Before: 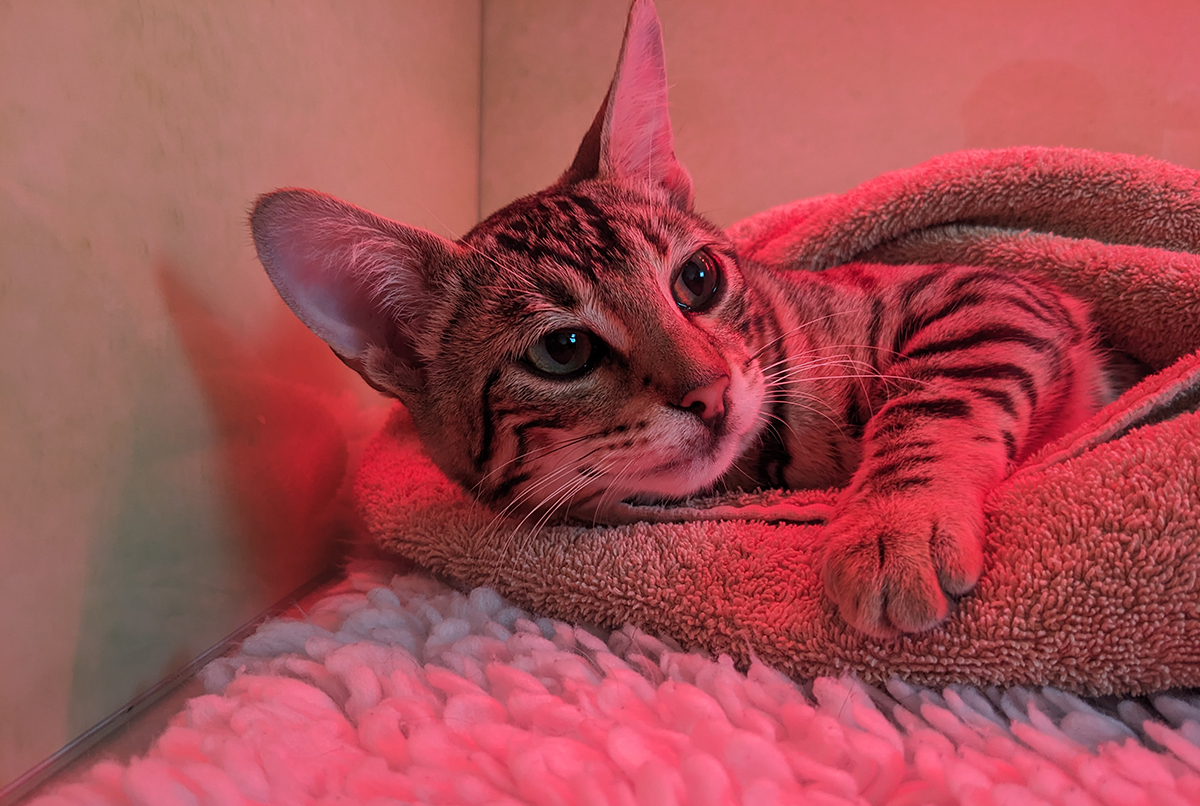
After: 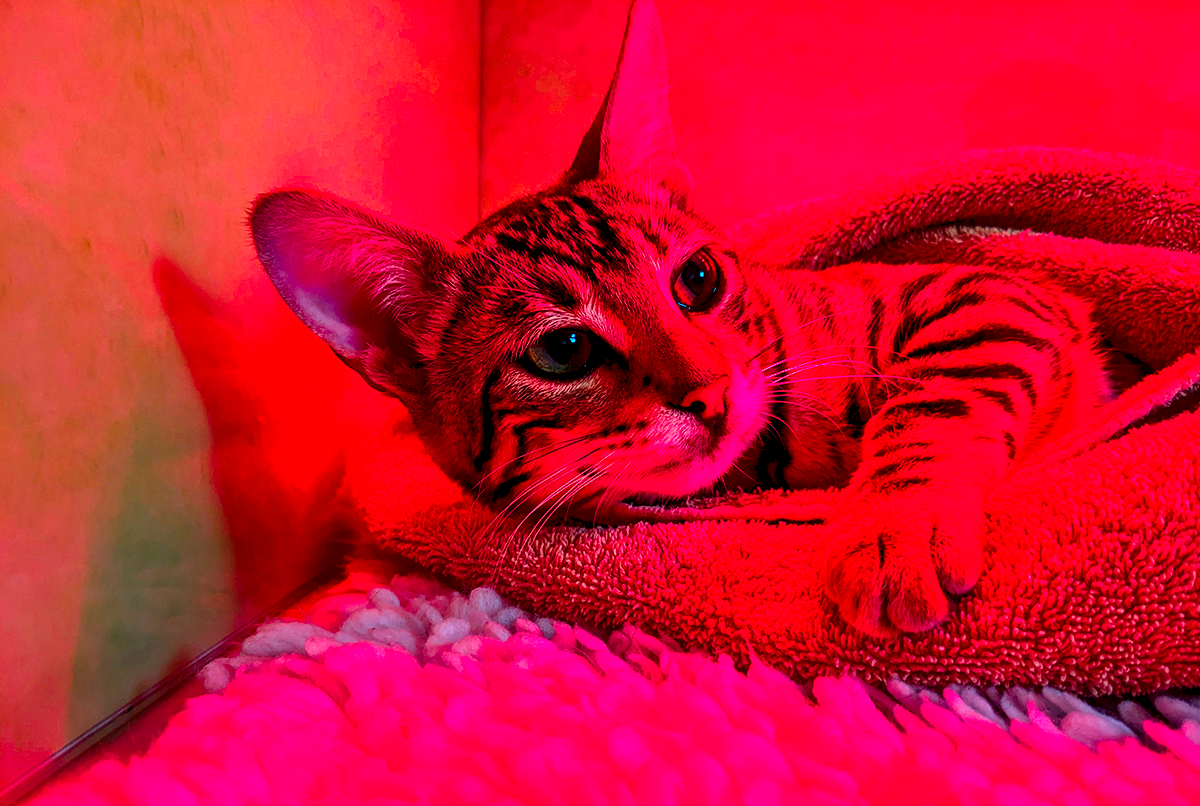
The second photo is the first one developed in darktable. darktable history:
local contrast: highlights 80%, shadows 57%, detail 175%, midtone range 0.602
color correction: saturation 3
shadows and highlights: soften with gaussian
